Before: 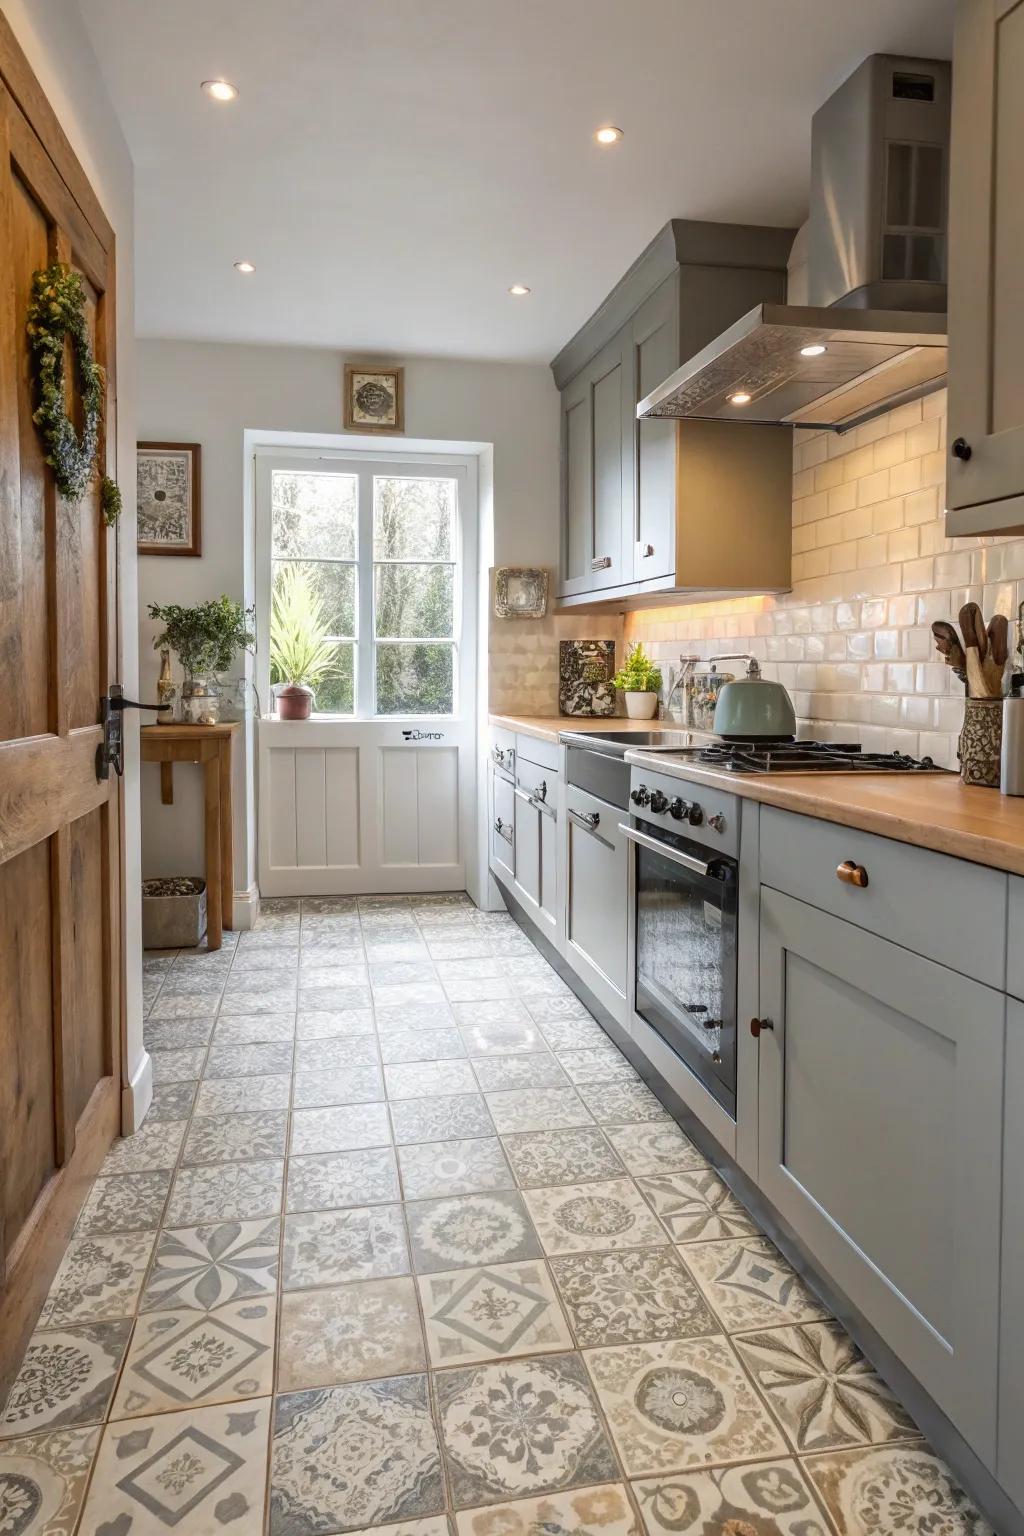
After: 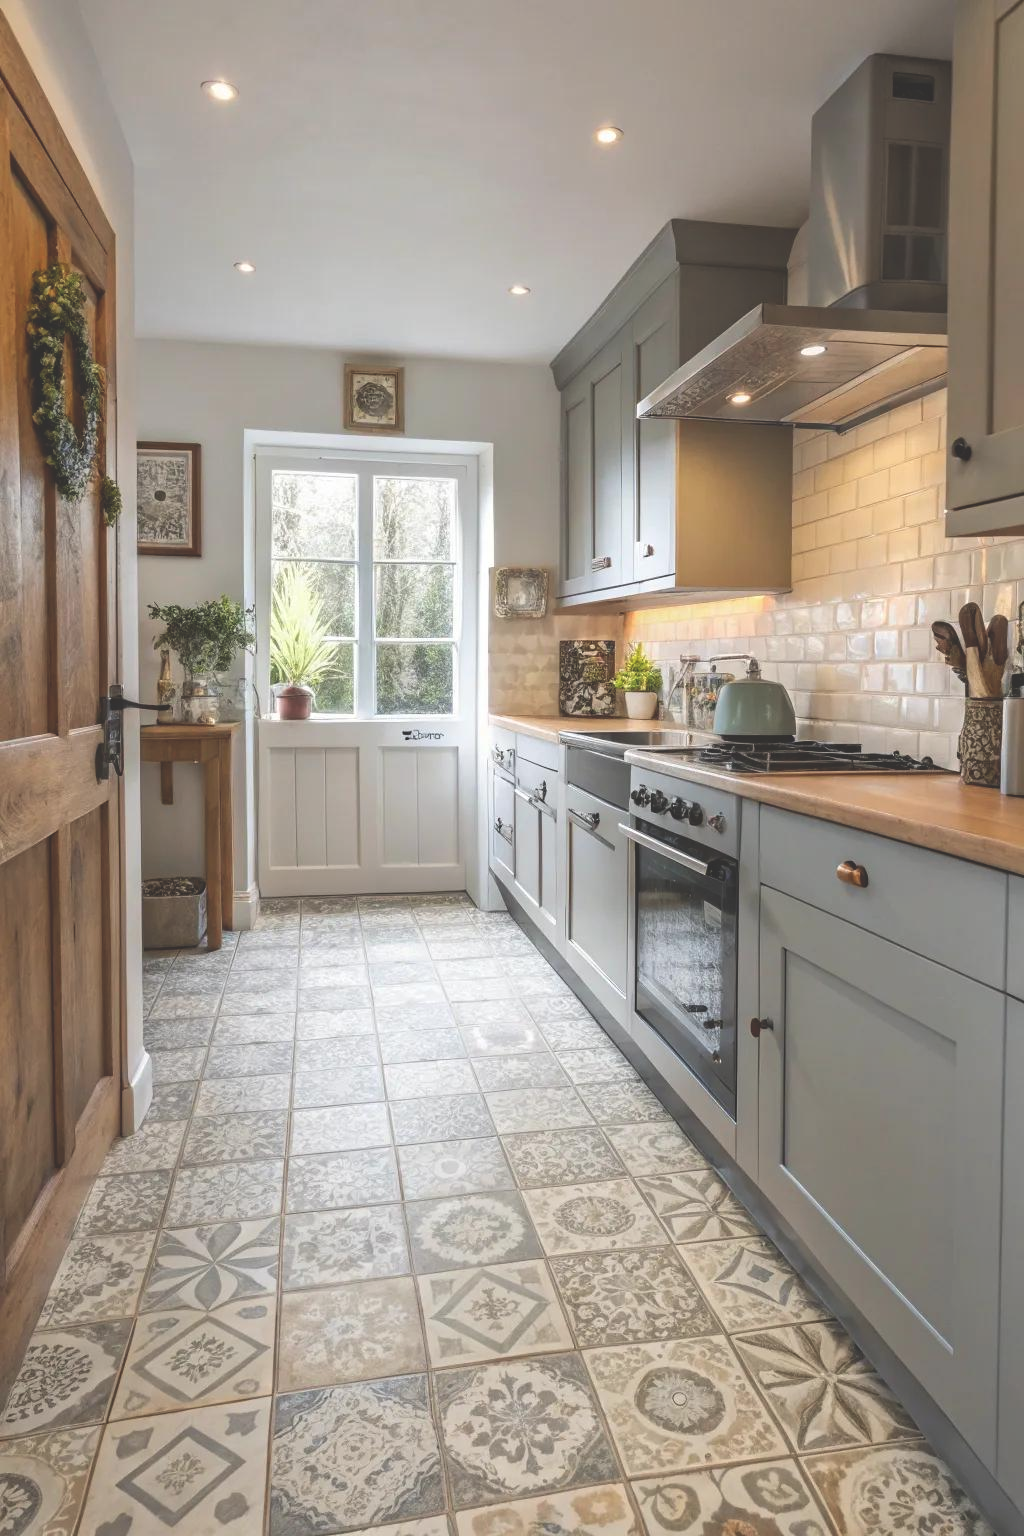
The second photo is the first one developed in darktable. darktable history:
exposure: black level correction -0.028, compensate exposure bias true, compensate highlight preservation false
